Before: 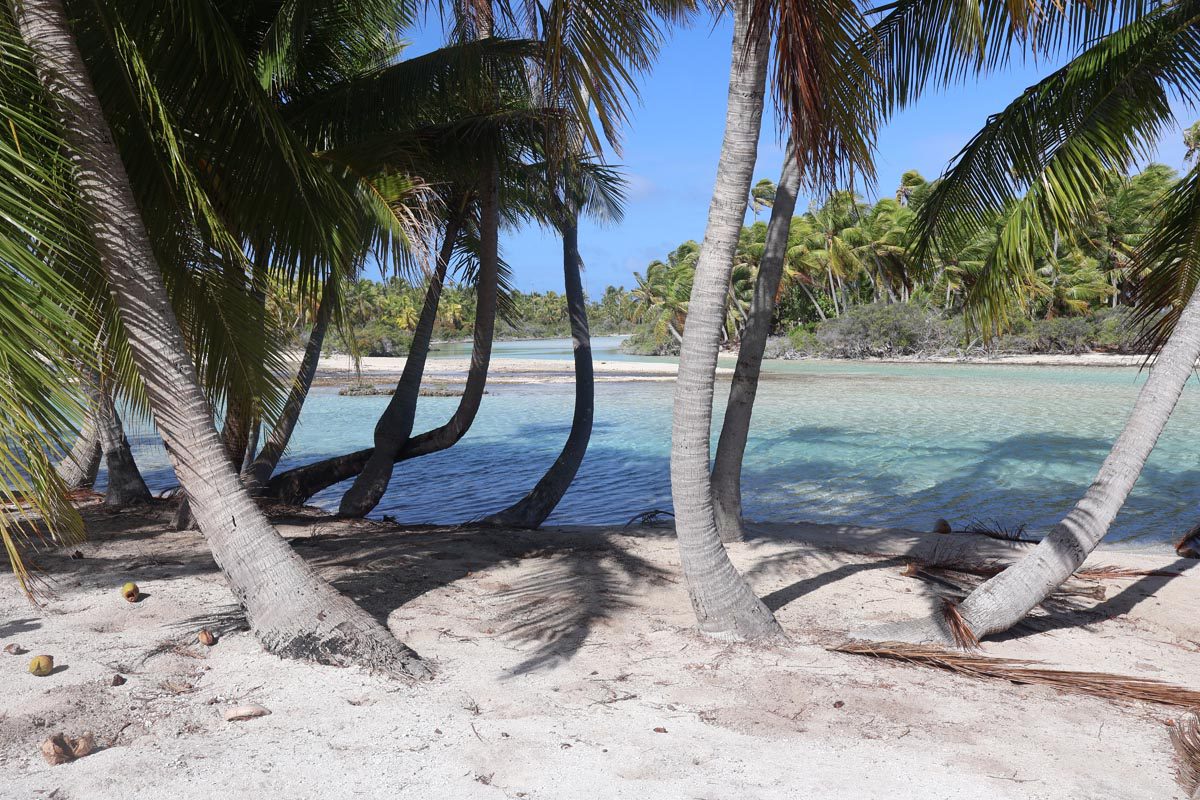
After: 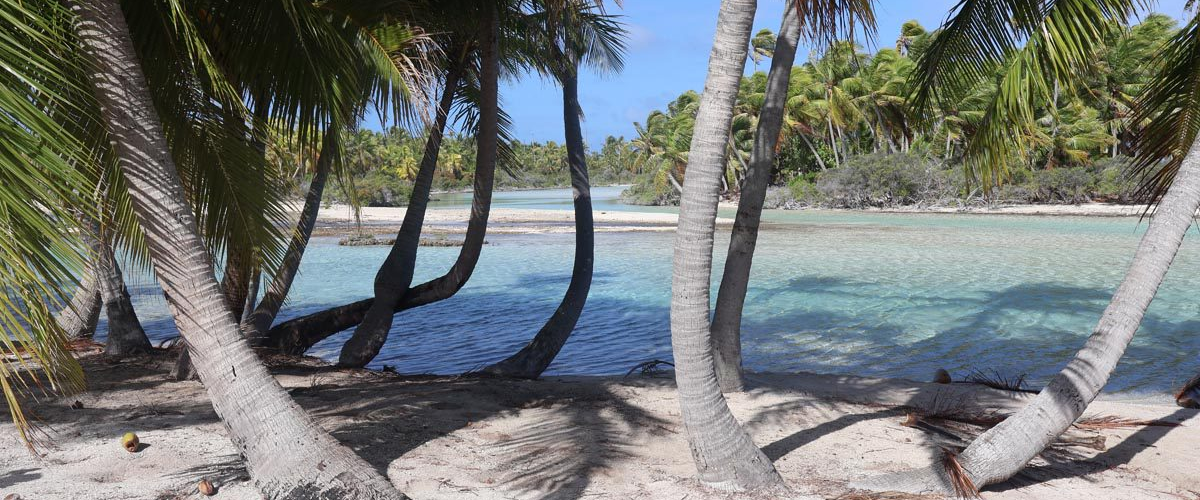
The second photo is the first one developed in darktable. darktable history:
crop: top 18.75%, bottom 18.75%
